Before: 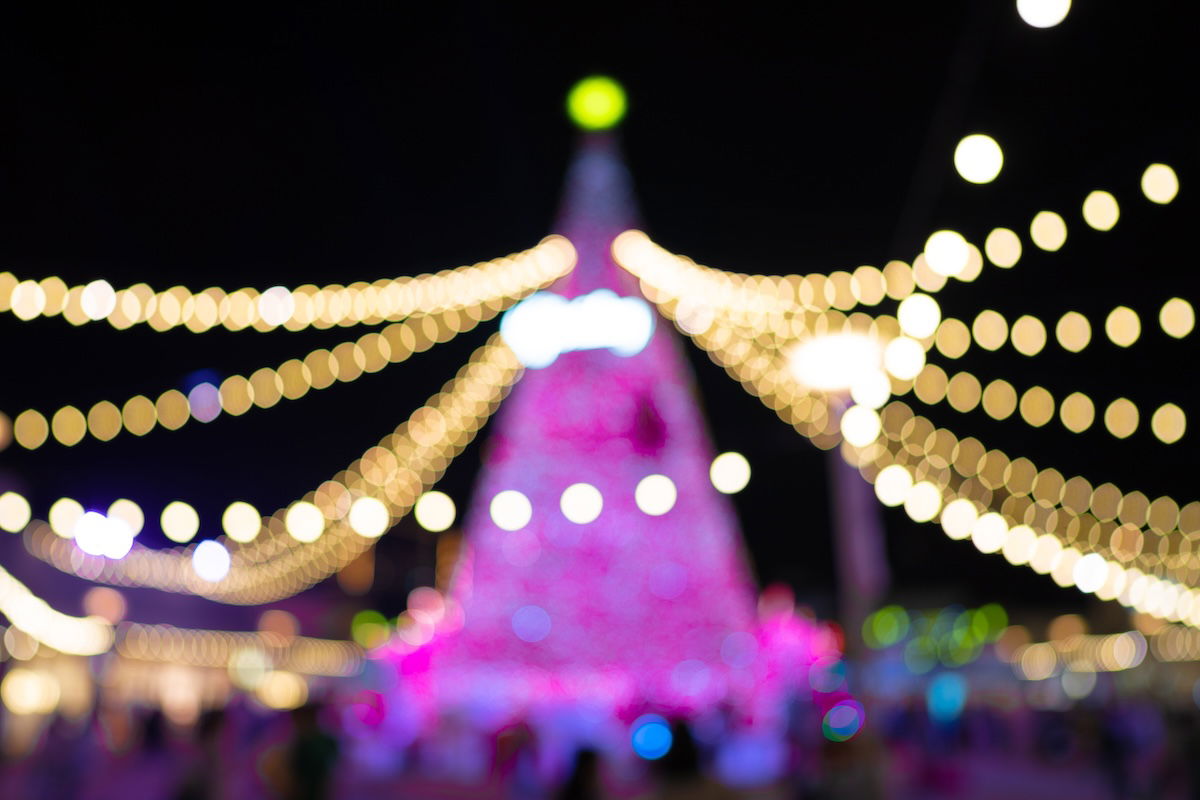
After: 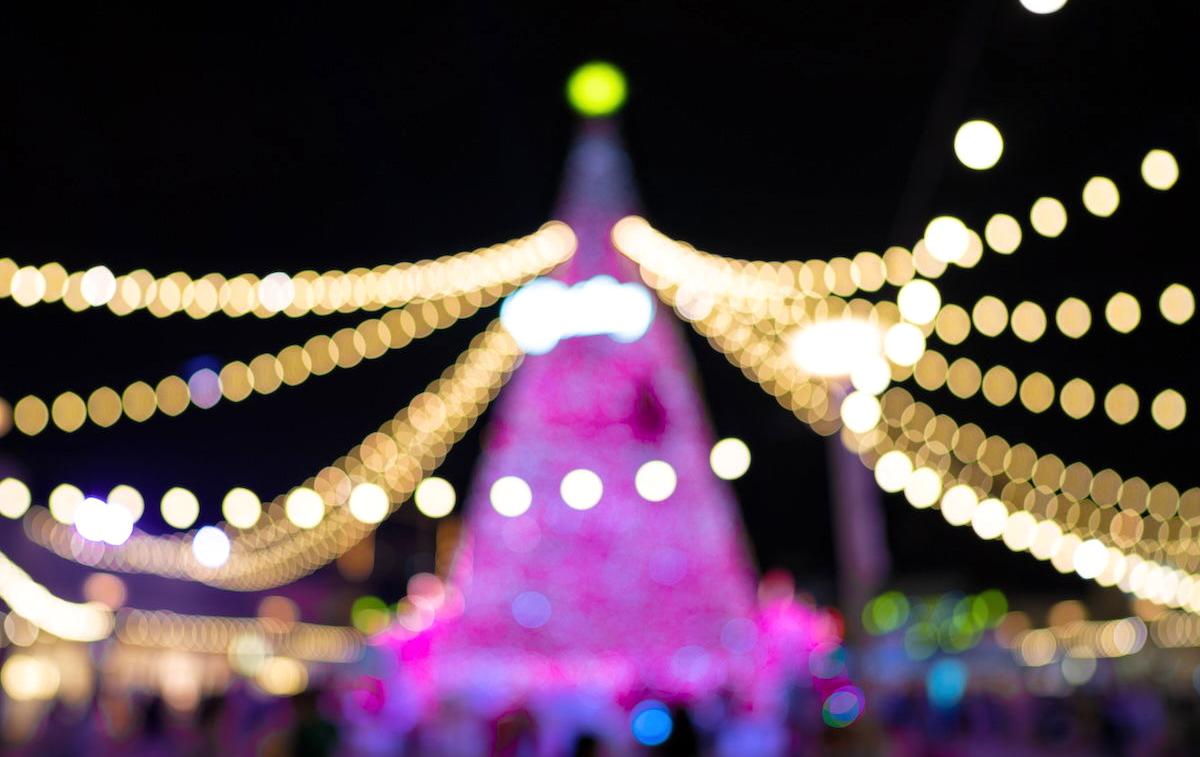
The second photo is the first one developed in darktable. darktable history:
crop and rotate: top 1.983%, bottom 3.269%
local contrast: highlights 100%, shadows 98%, detail 119%, midtone range 0.2
